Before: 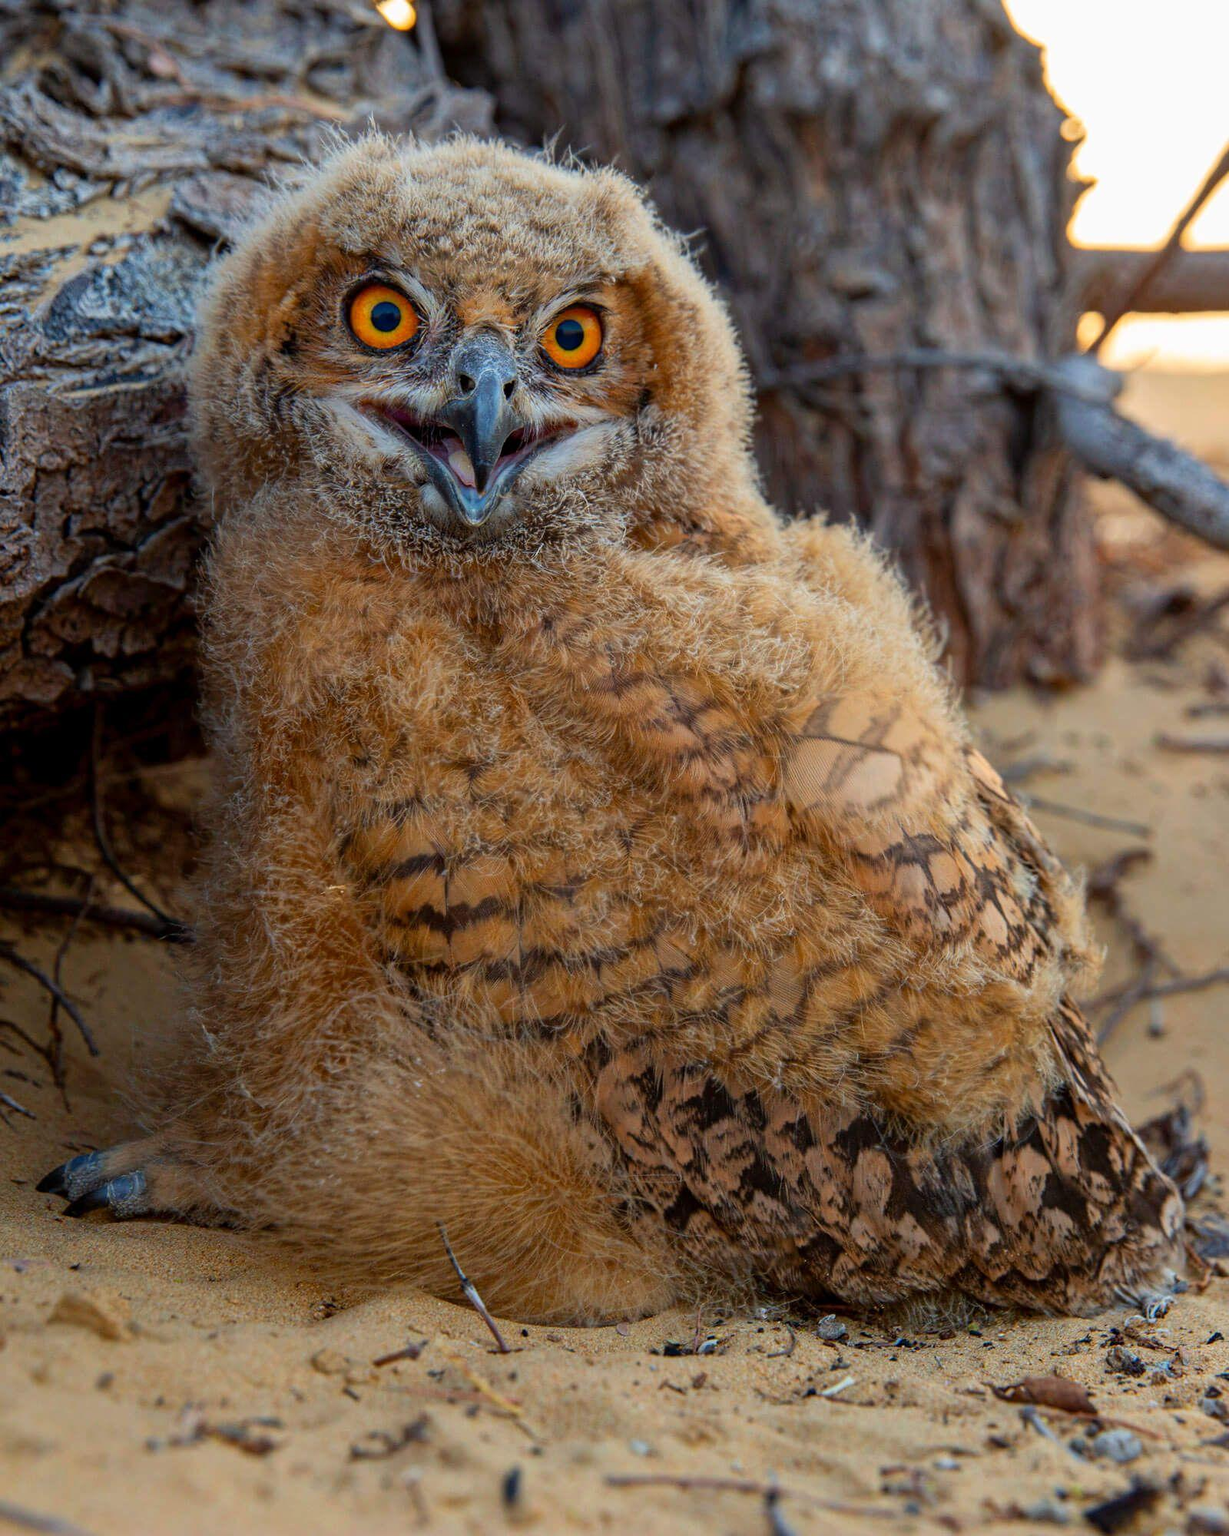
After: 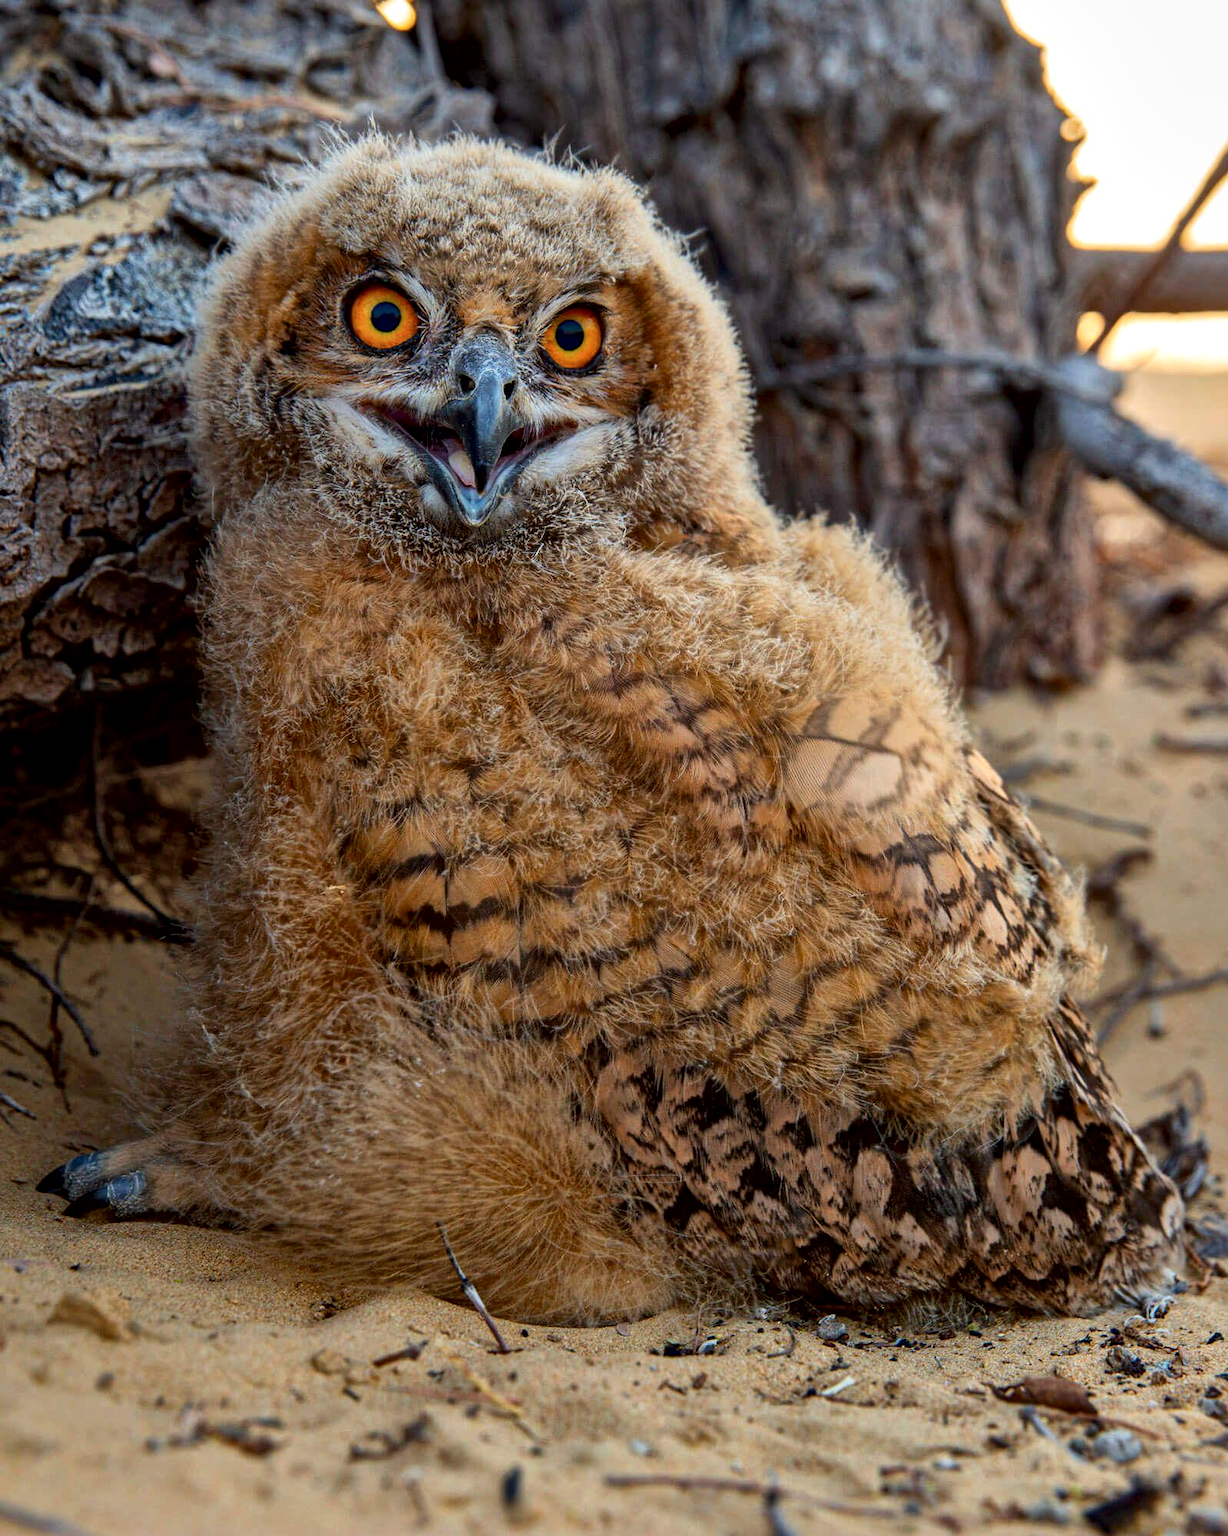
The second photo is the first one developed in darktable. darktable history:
local contrast: mode bilateral grid, contrast 24, coarseness 61, detail 151%, midtone range 0.2
